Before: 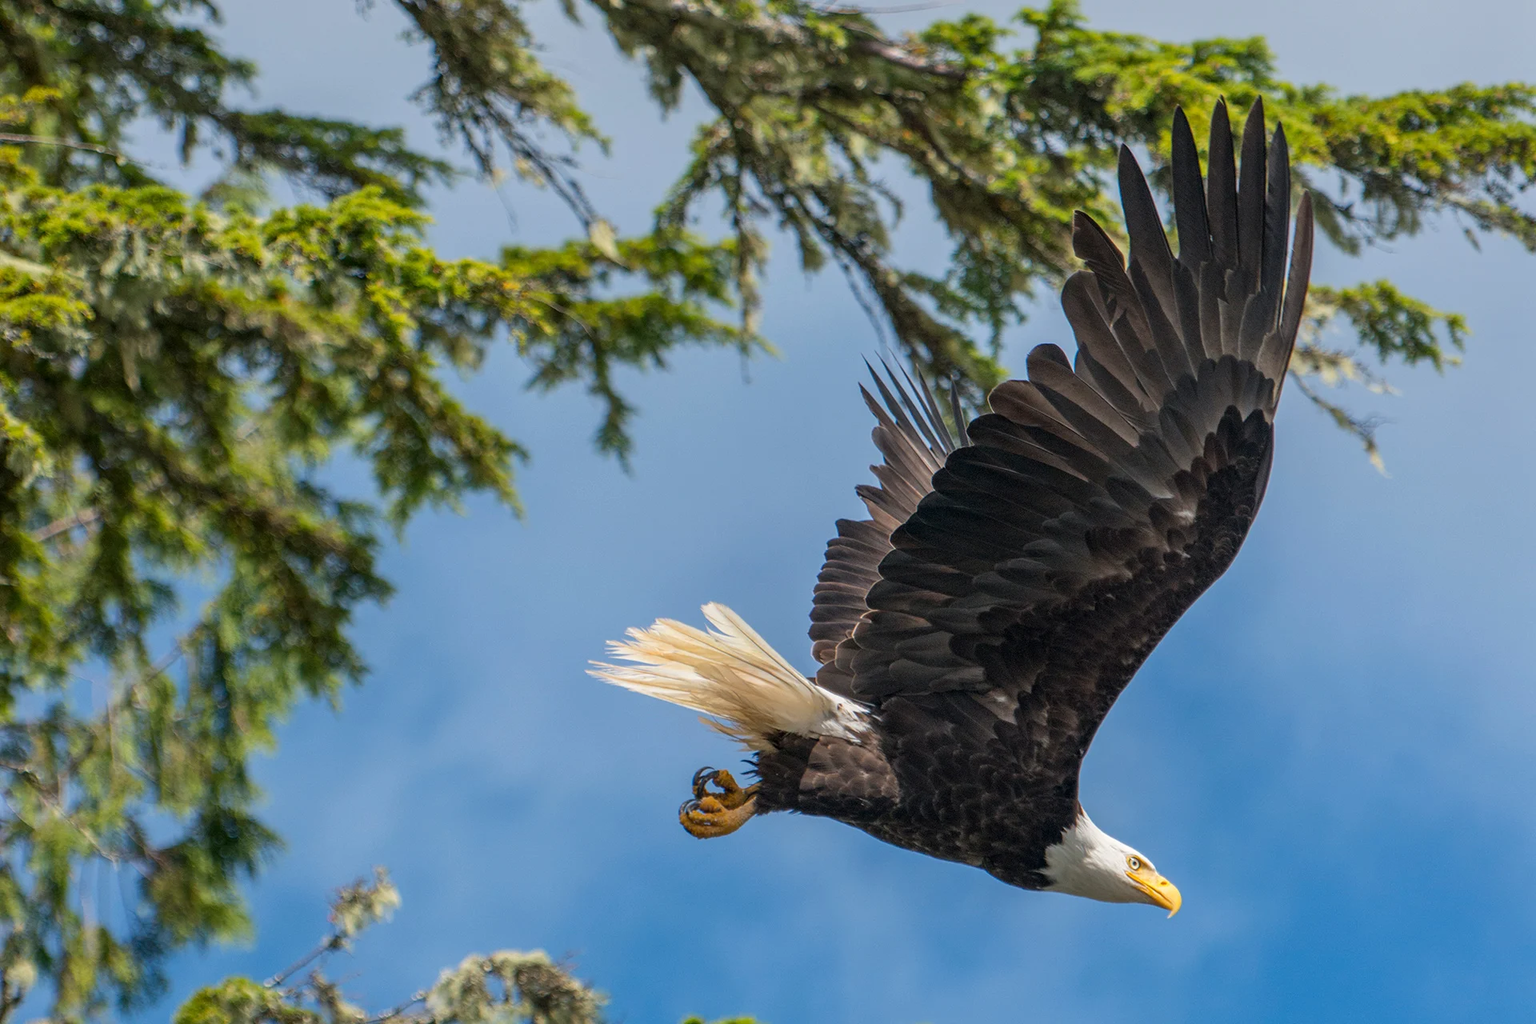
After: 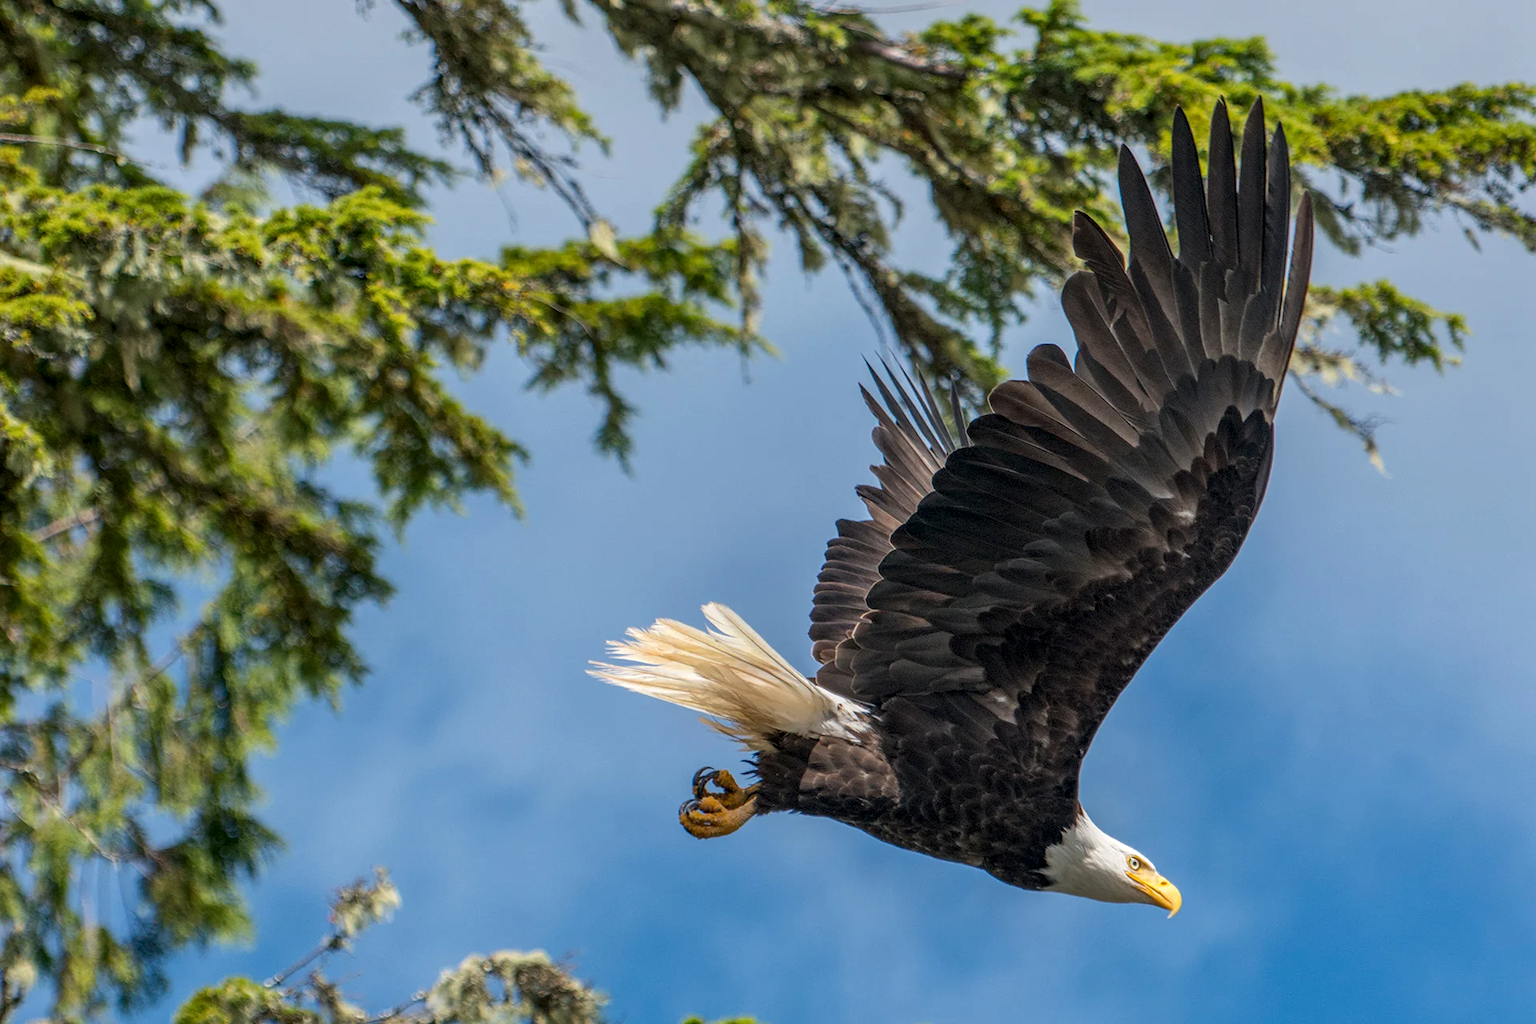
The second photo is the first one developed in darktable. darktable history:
levels: mode automatic
tone equalizer: edges refinement/feathering 500, mask exposure compensation -1.57 EV, preserve details no
local contrast: on, module defaults
